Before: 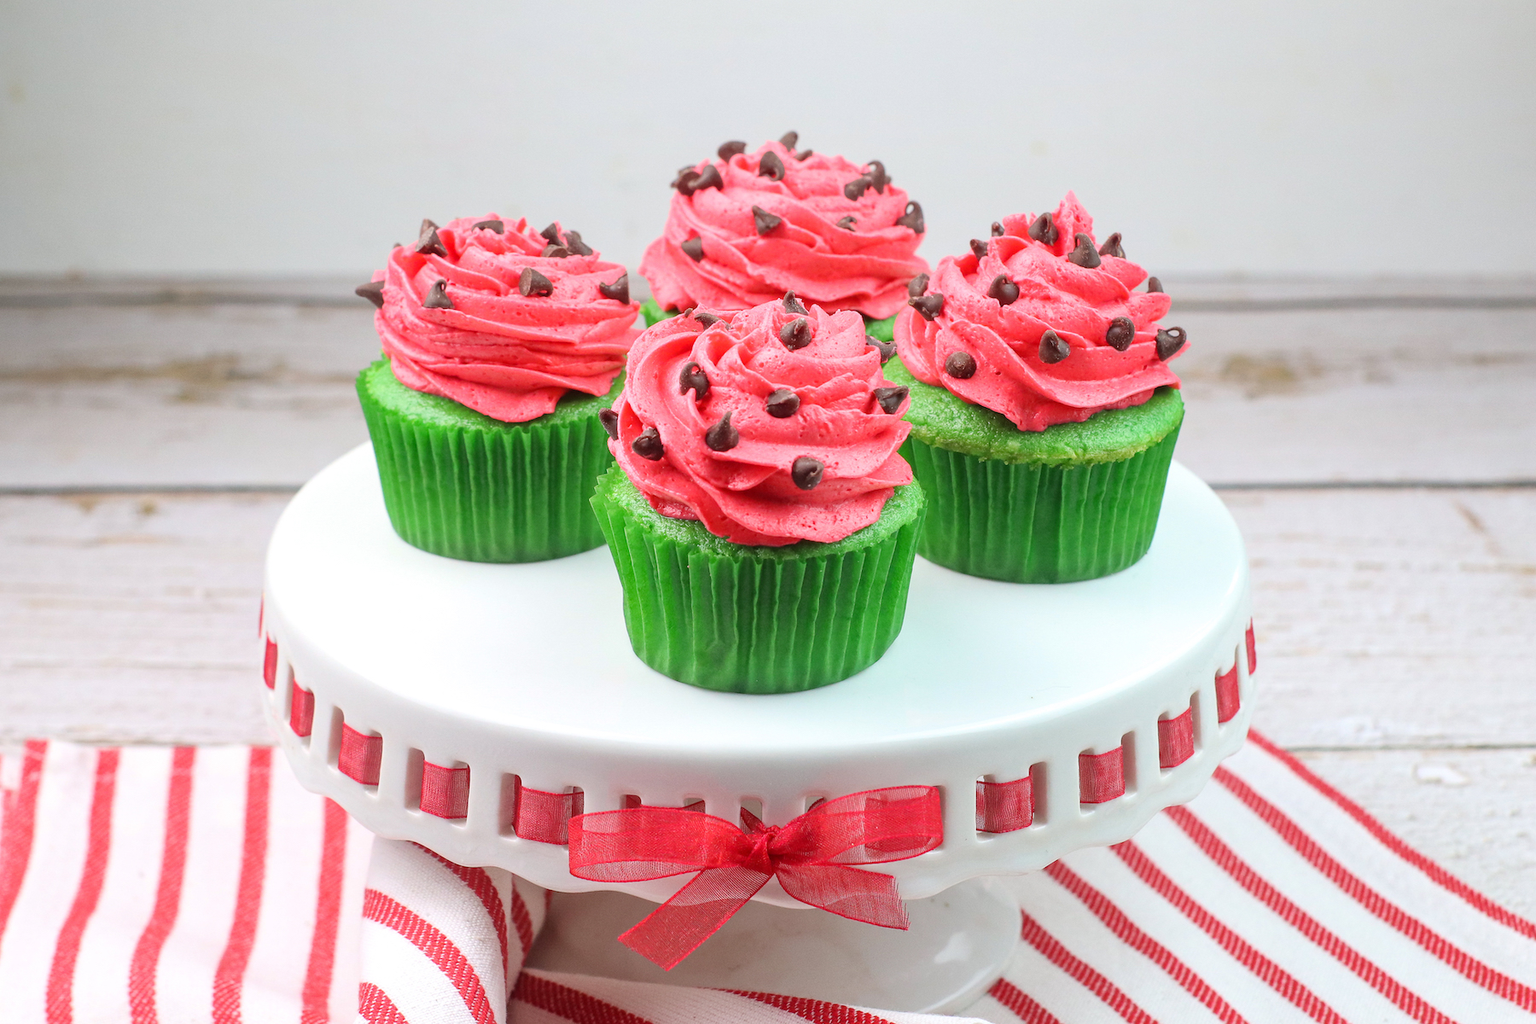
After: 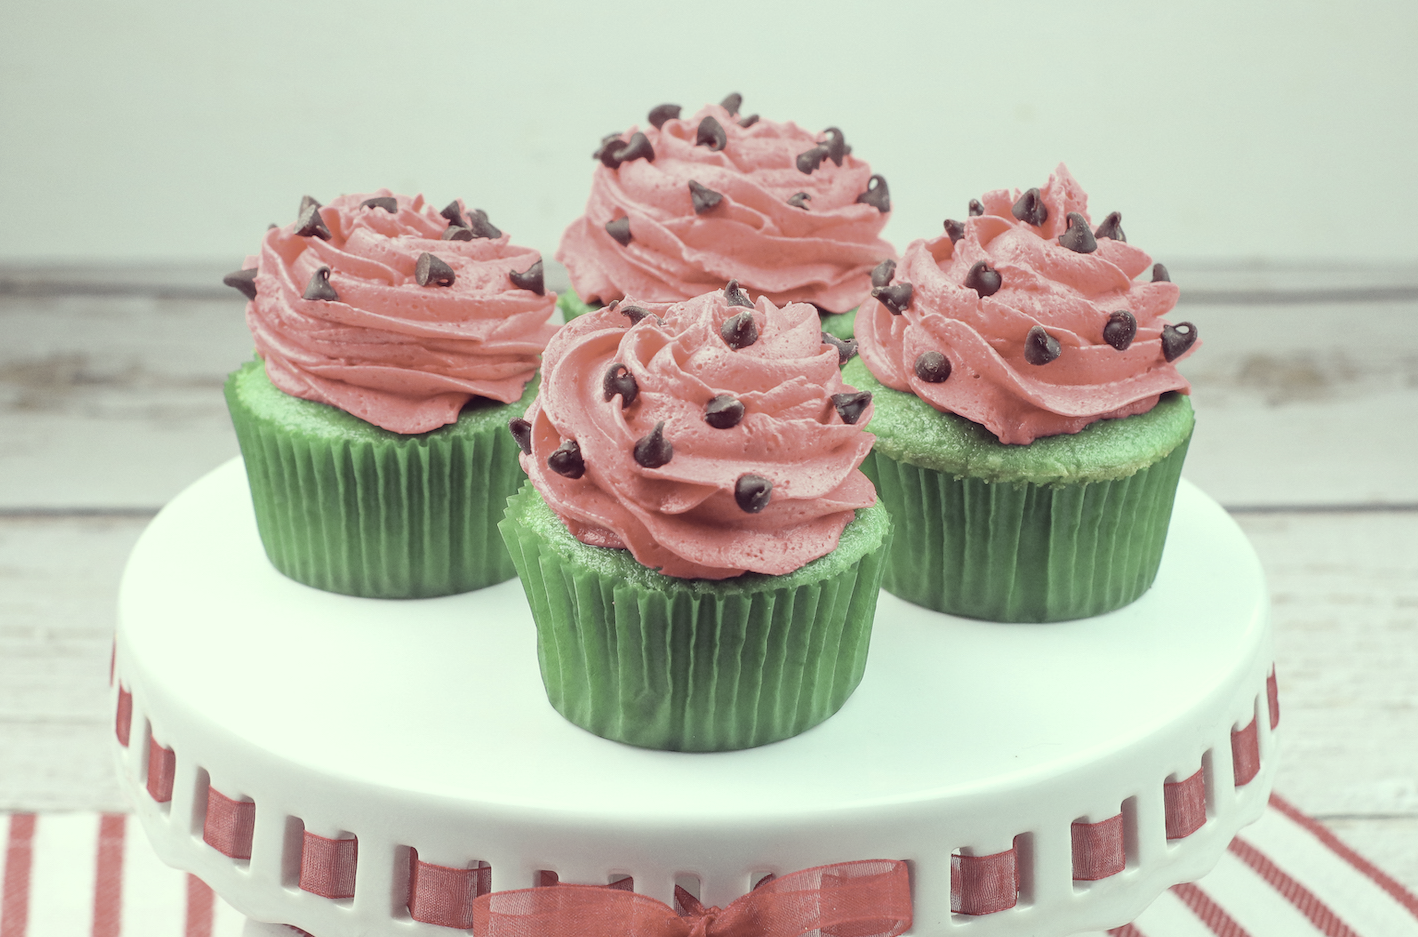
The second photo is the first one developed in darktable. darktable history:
crop and rotate: left 10.77%, top 5.1%, right 10.41%, bottom 16.76%
color correction: highlights a* -20.17, highlights b* 20.27, shadows a* 20.03, shadows b* -20.46, saturation 0.43
